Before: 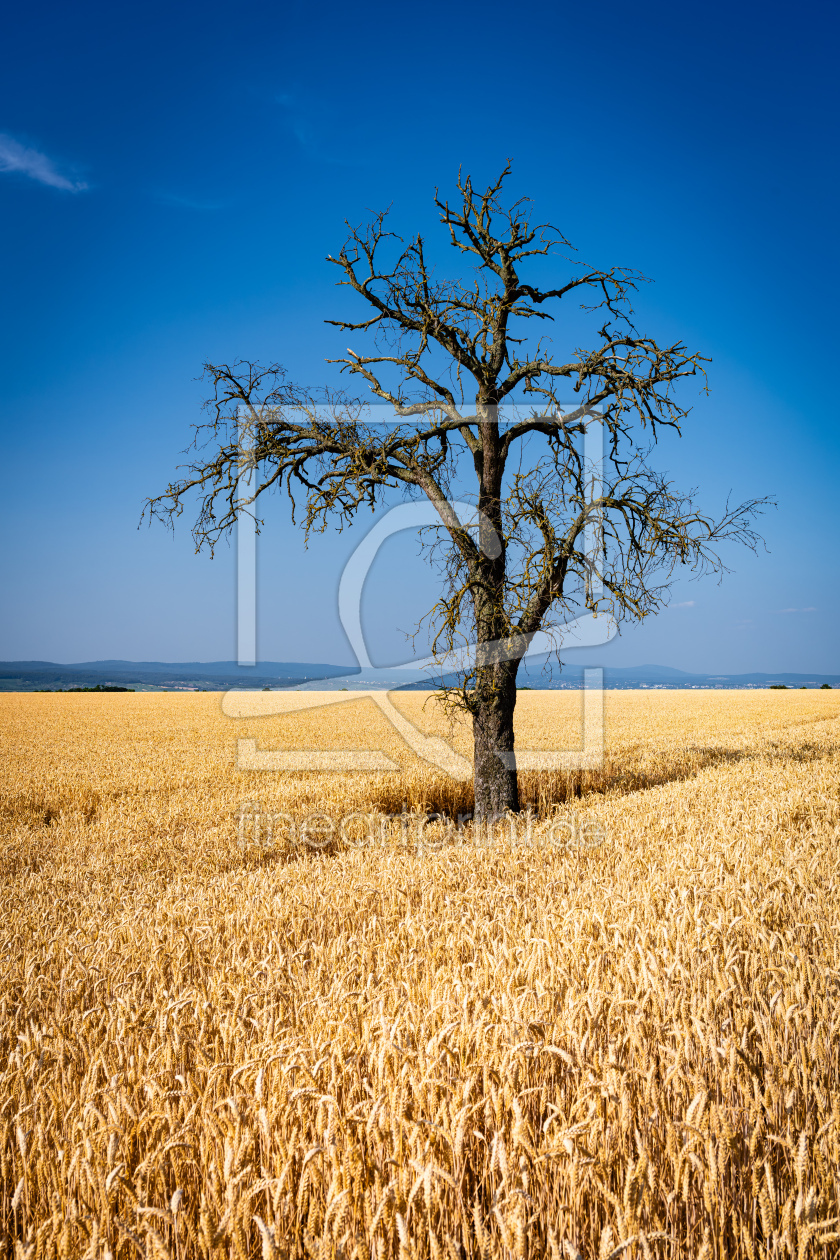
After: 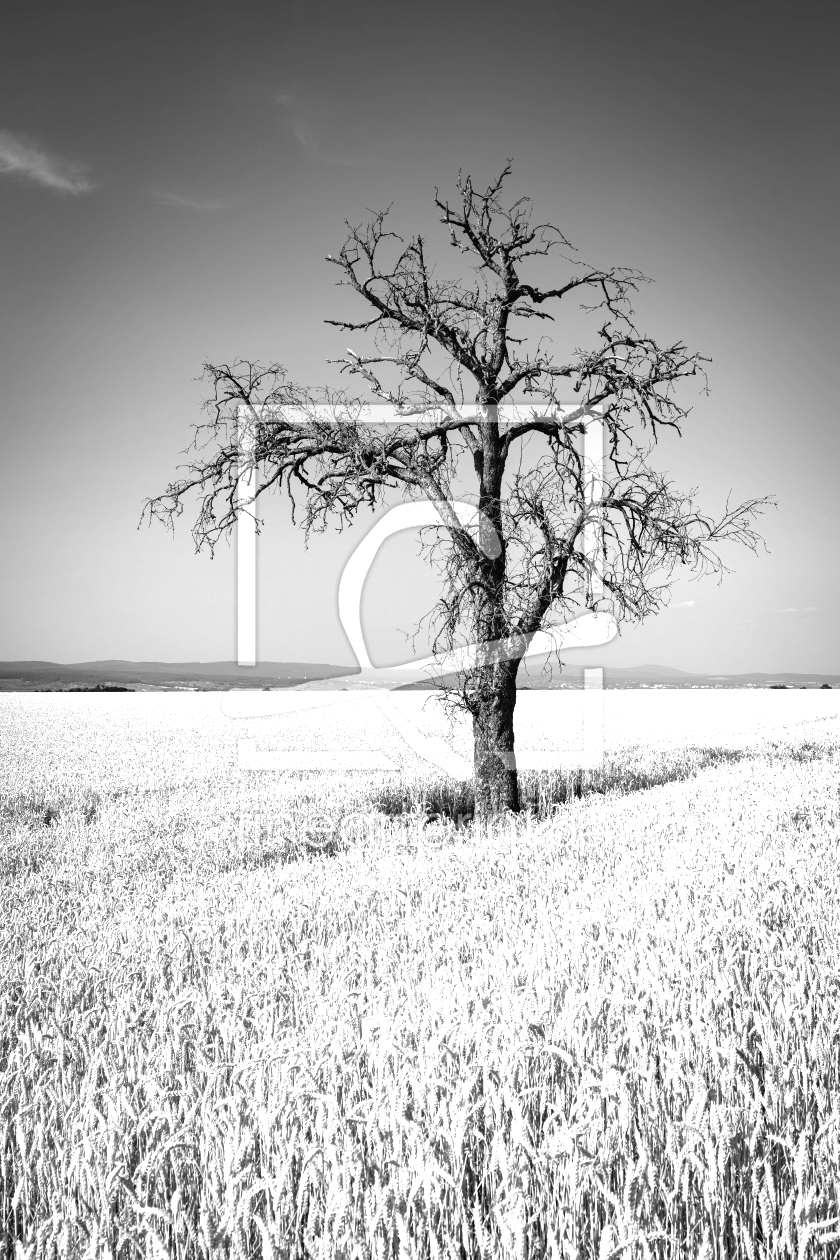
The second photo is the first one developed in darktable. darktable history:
monochrome: a 1.94, b -0.638
white balance: red 0.98, blue 1.034
graduated density: density 2.02 EV, hardness 44%, rotation 0.374°, offset 8.21, hue 208.8°, saturation 97%
exposure: black level correction 0, exposure 1.1 EV, compensate exposure bias true, compensate highlight preservation false
